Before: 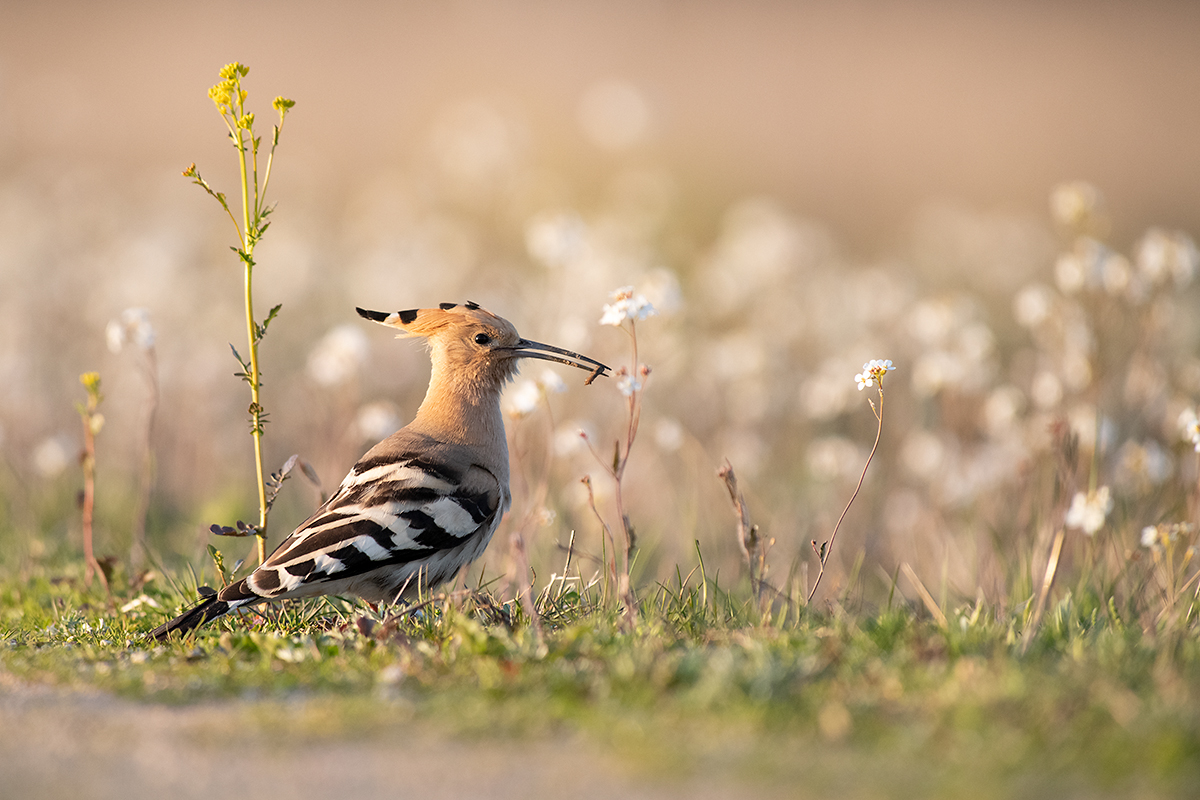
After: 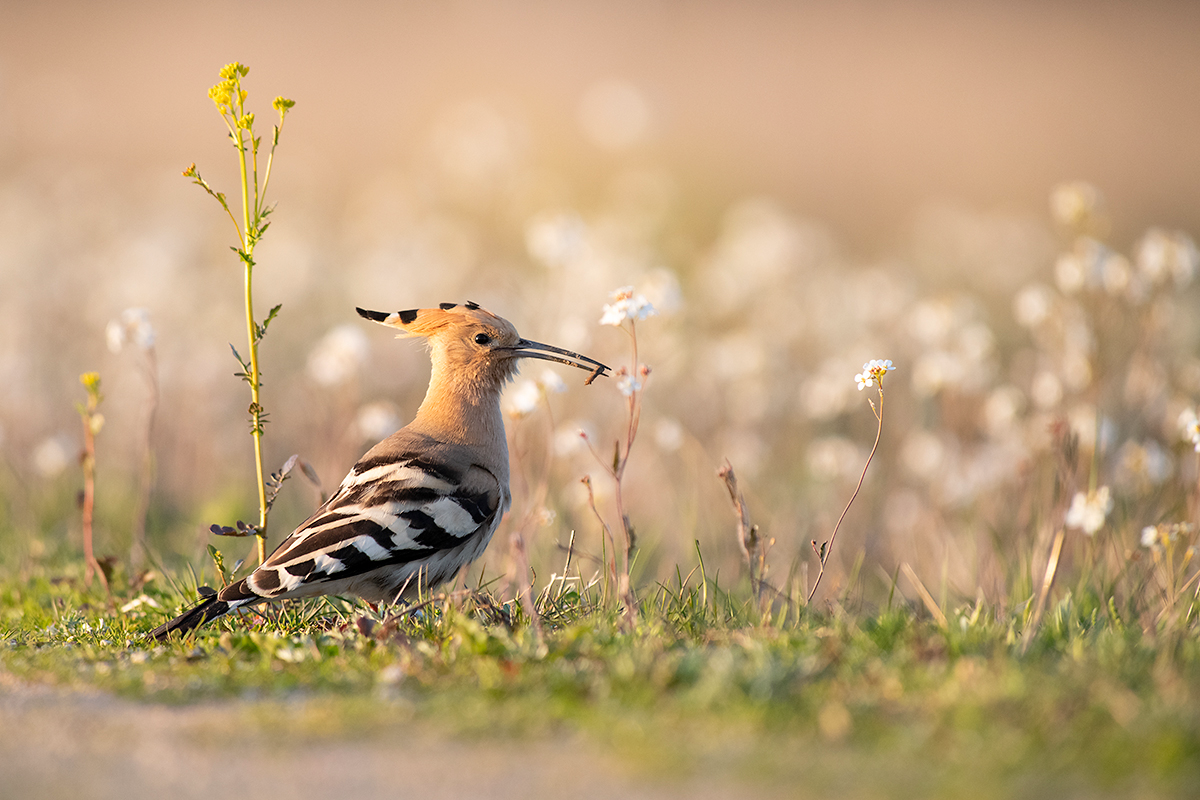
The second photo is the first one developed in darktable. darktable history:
shadows and highlights: shadows -70, highlights 35, soften with gaussian
contrast brightness saturation: saturation 0.13
